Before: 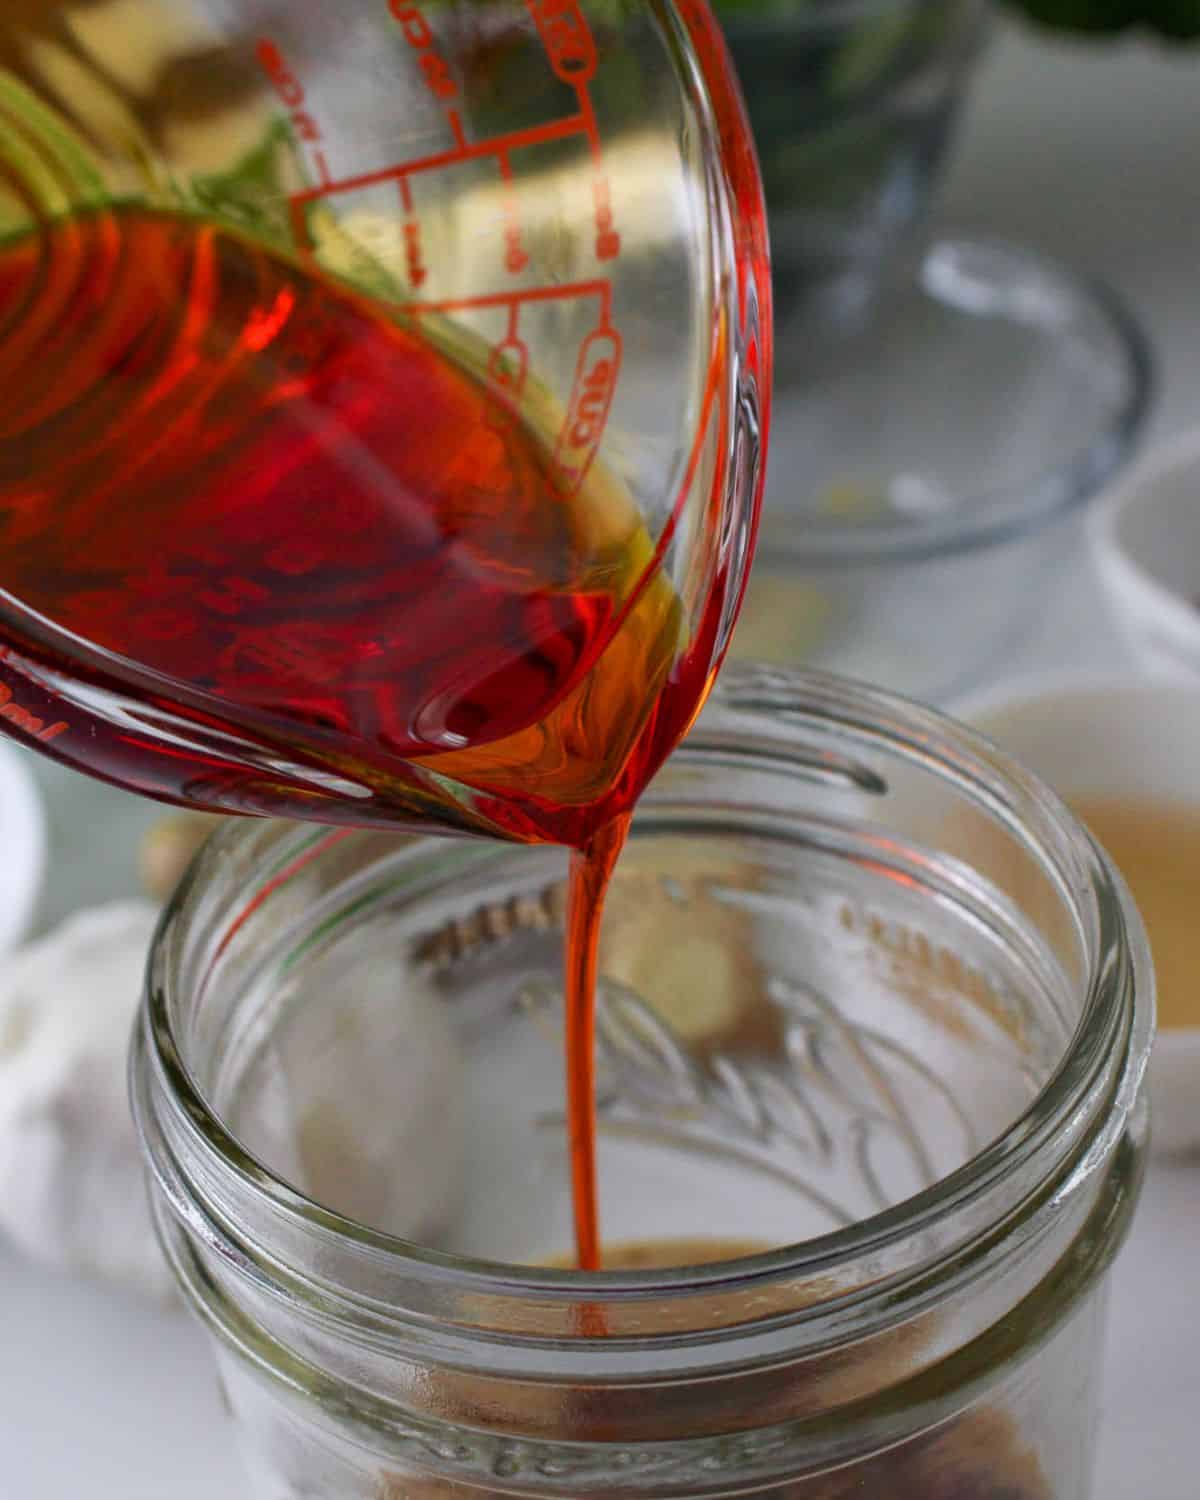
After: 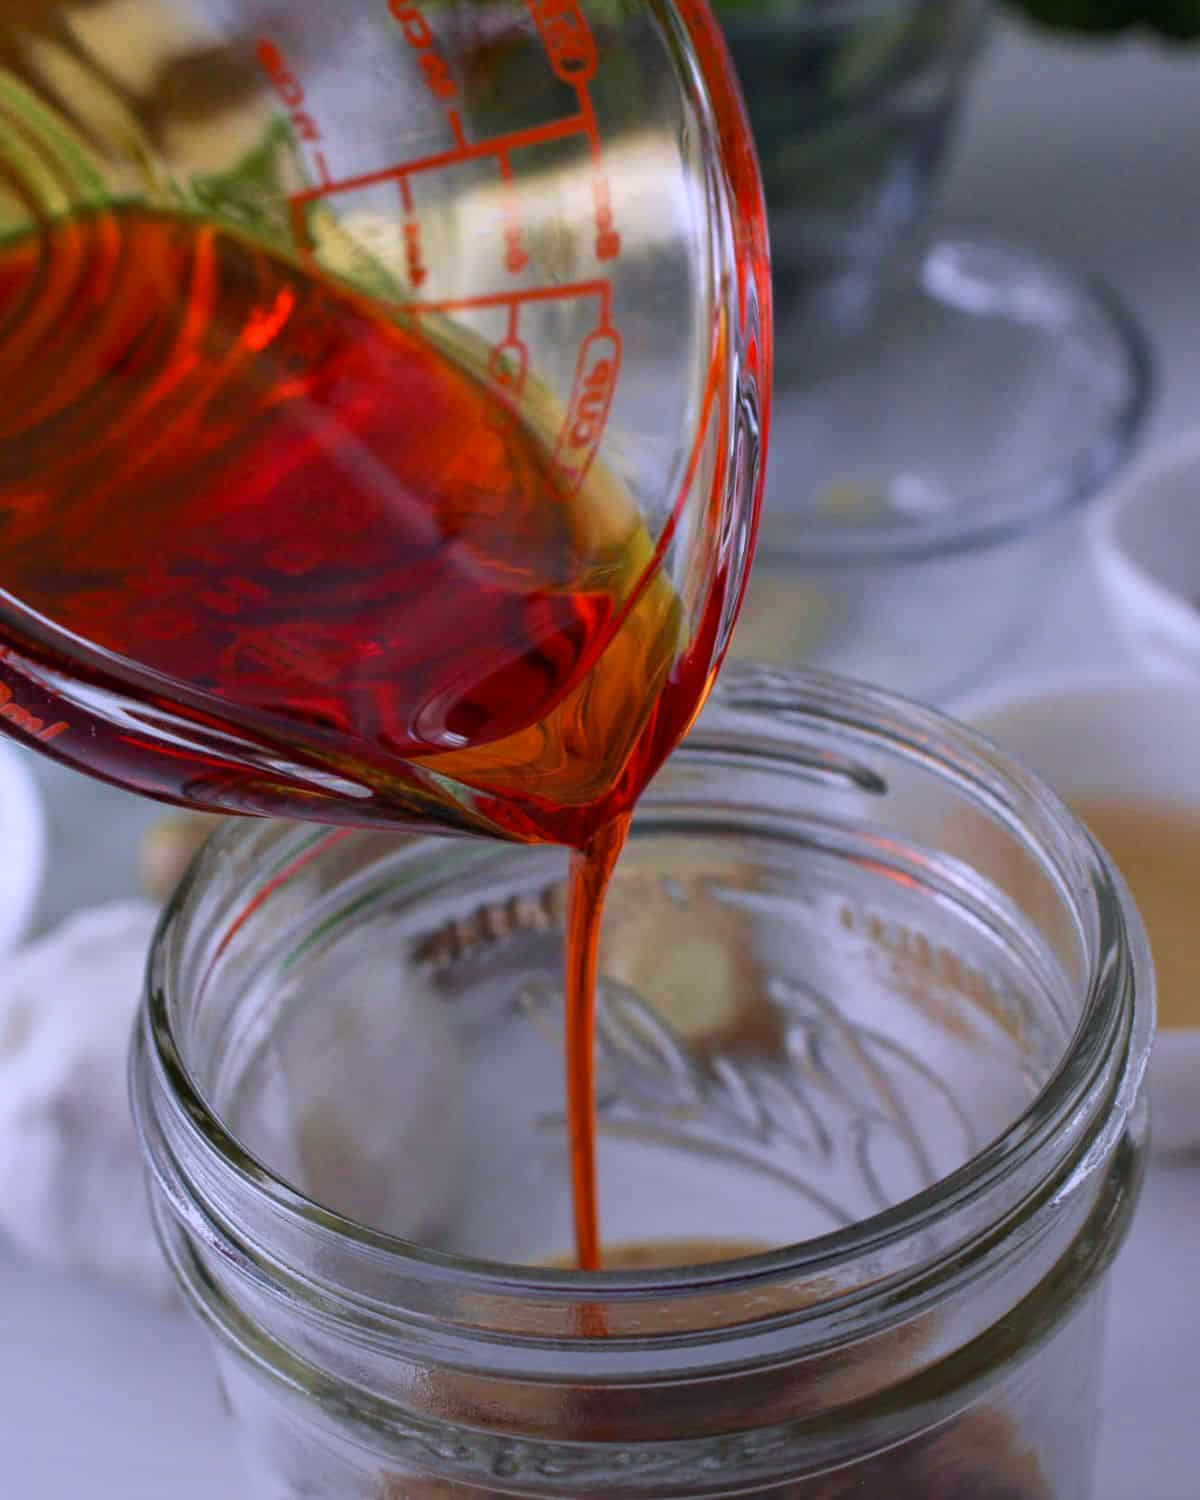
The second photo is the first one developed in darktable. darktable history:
graduated density: rotation -180°, offset 27.42
color calibration: output R [1.063, -0.012, -0.003, 0], output B [-0.079, 0.047, 1, 0], illuminant custom, x 0.389, y 0.387, temperature 3838.64 K
